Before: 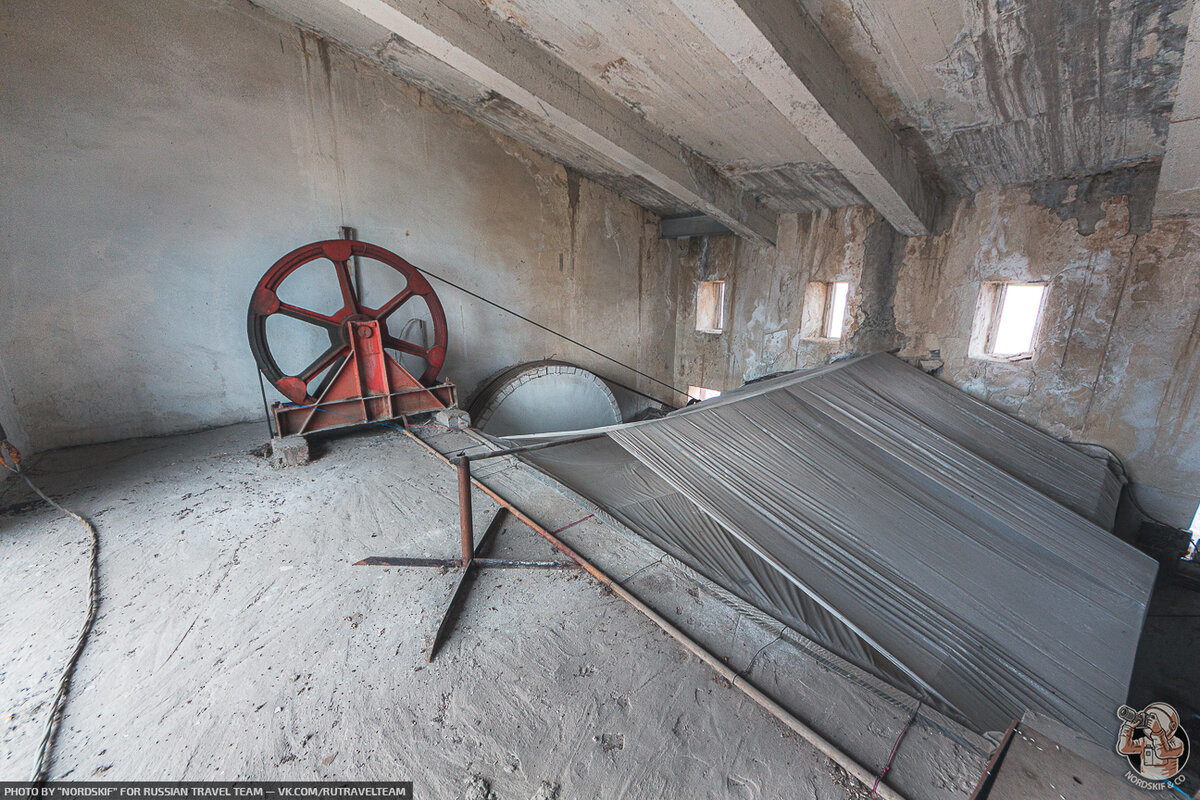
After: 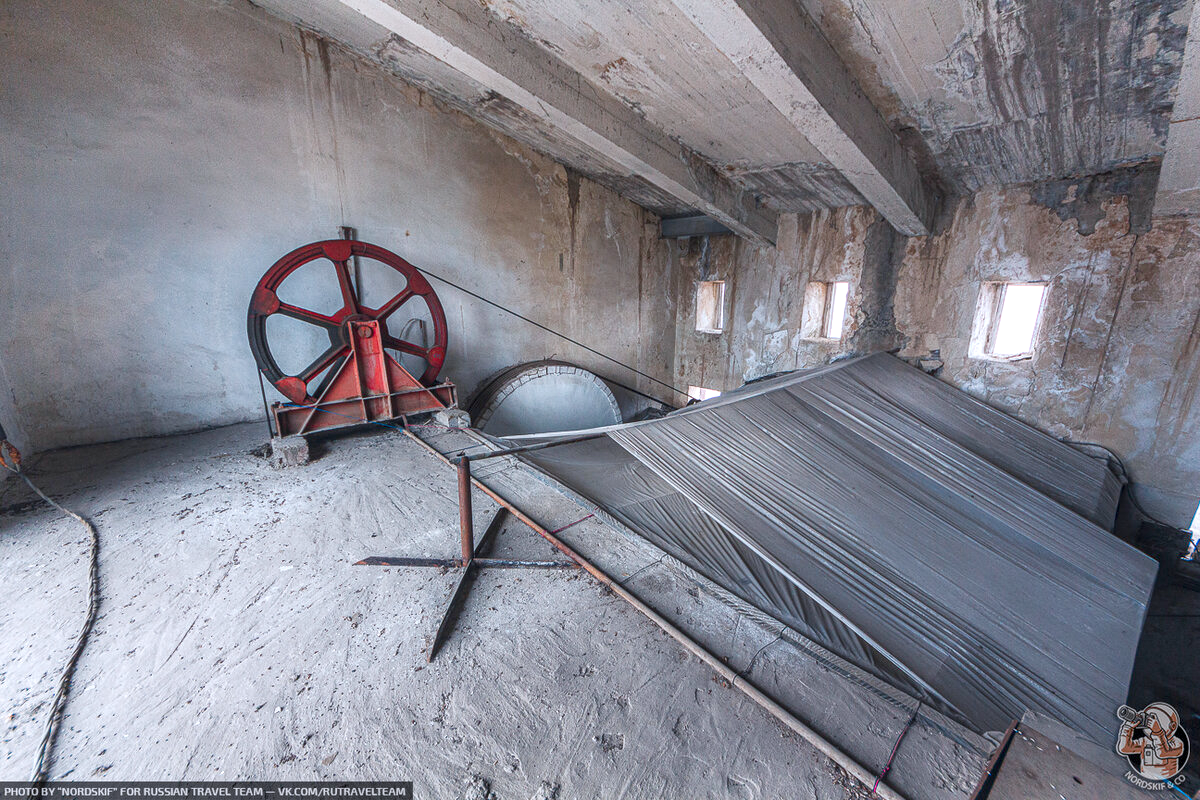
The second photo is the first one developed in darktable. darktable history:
color balance rgb: perceptual saturation grading › global saturation 0.693%, perceptual saturation grading › highlights -33.202%, perceptual saturation grading › mid-tones 15.083%, perceptual saturation grading › shadows 47.596%, perceptual brilliance grading › global brilliance 2.636%
local contrast: highlights 55%, shadows 52%, detail 130%, midtone range 0.452
color calibration: illuminant as shot in camera, x 0.358, y 0.373, temperature 4628.91 K
